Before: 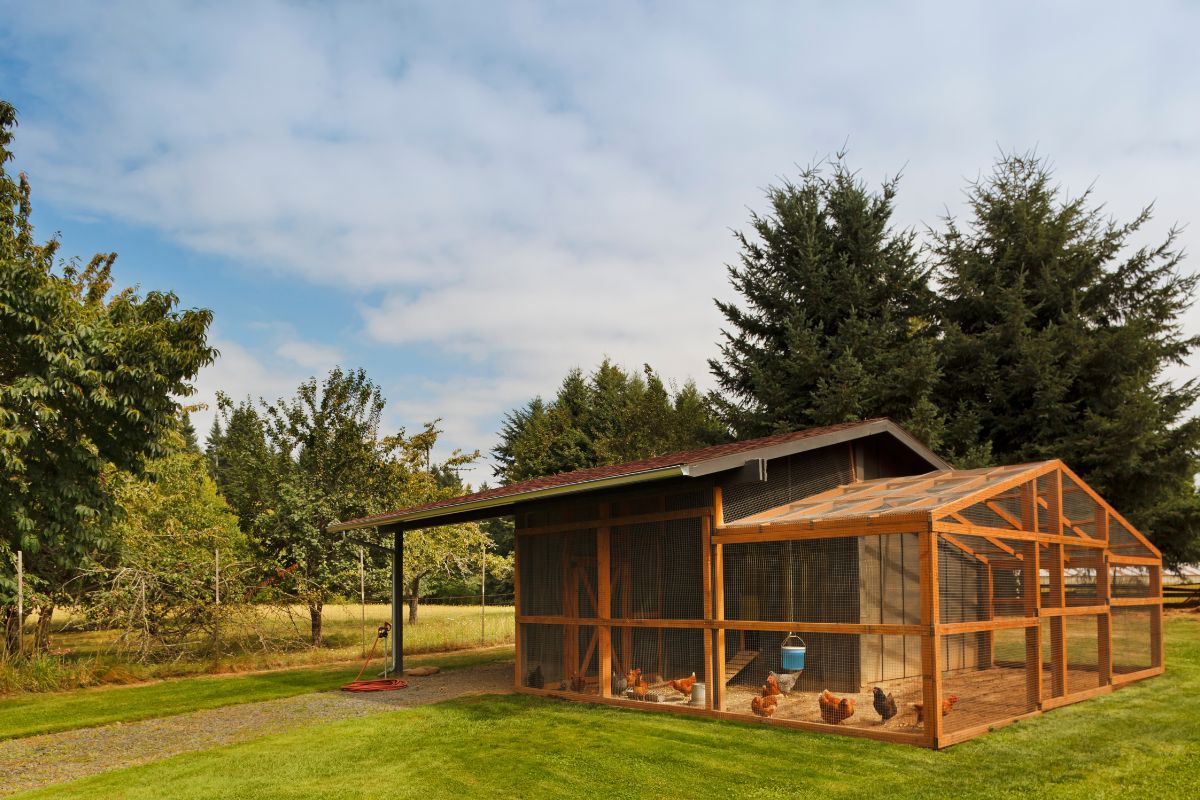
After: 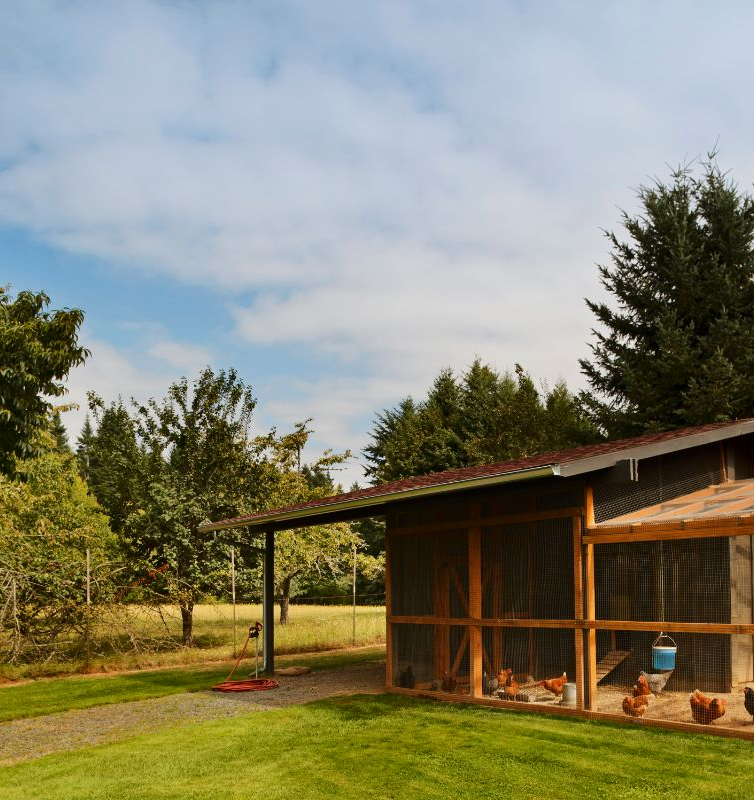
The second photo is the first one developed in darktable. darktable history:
crop: left 10.8%, right 26.363%
tone curve: curves: ch0 [(0, 0) (0.003, 0.002) (0.011, 0.009) (0.025, 0.02) (0.044, 0.034) (0.069, 0.046) (0.1, 0.062) (0.136, 0.083) (0.177, 0.119) (0.224, 0.162) (0.277, 0.216) (0.335, 0.282) (0.399, 0.365) (0.468, 0.457) (0.543, 0.541) (0.623, 0.624) (0.709, 0.713) (0.801, 0.797) (0.898, 0.889) (1, 1)], color space Lab, independent channels, preserve colors none
